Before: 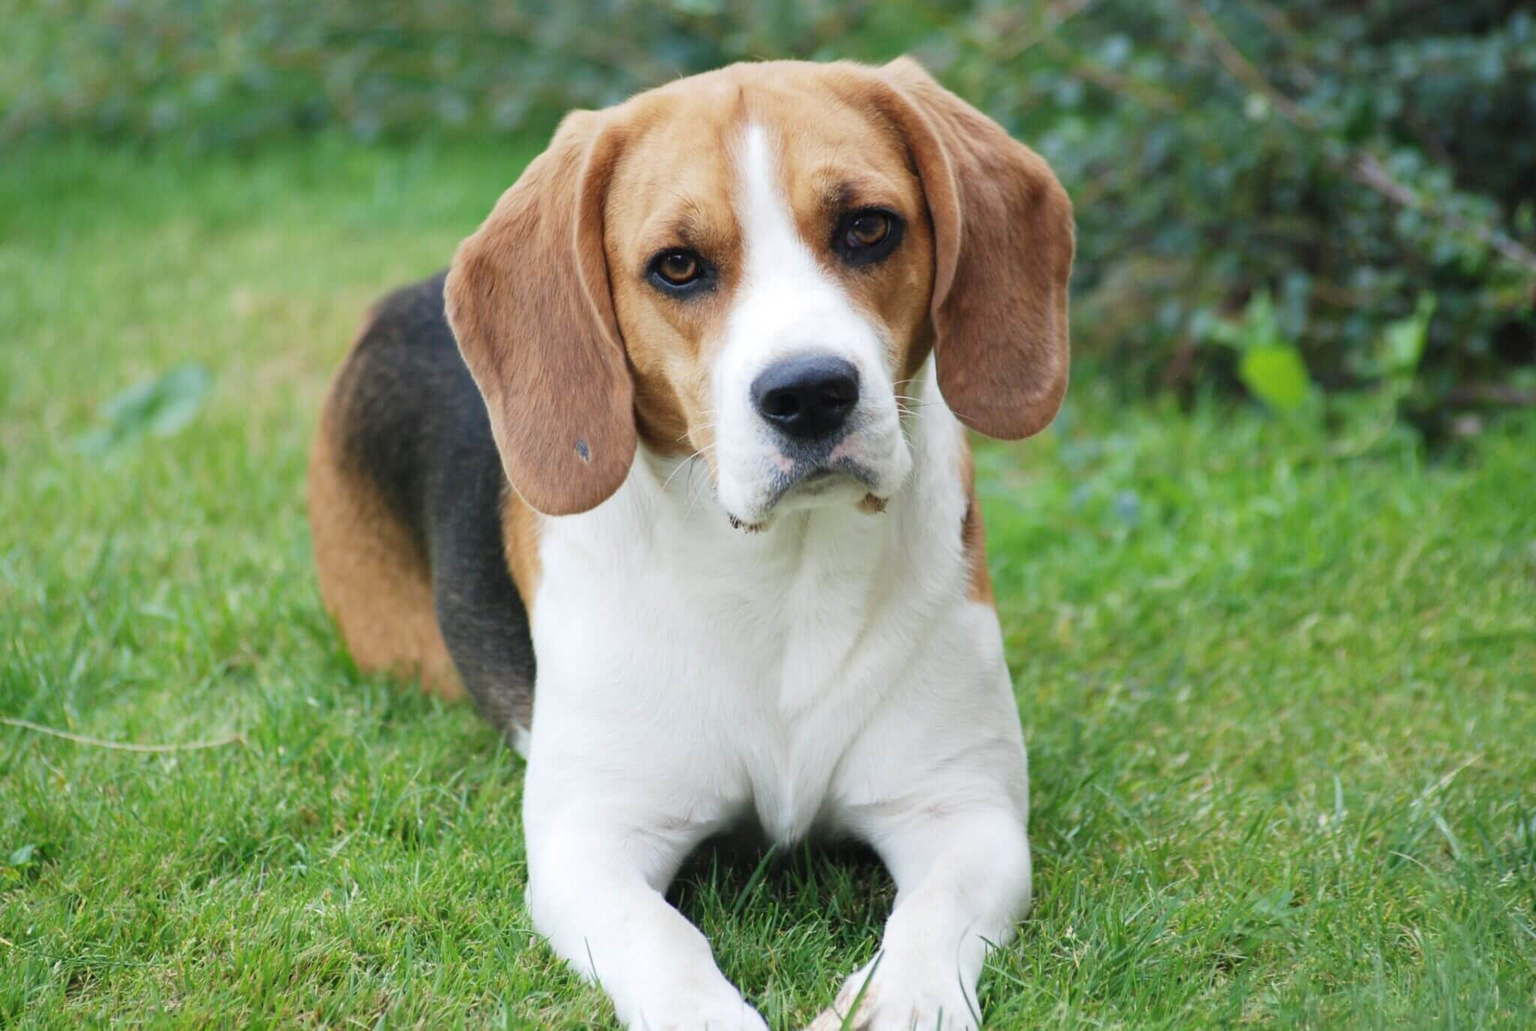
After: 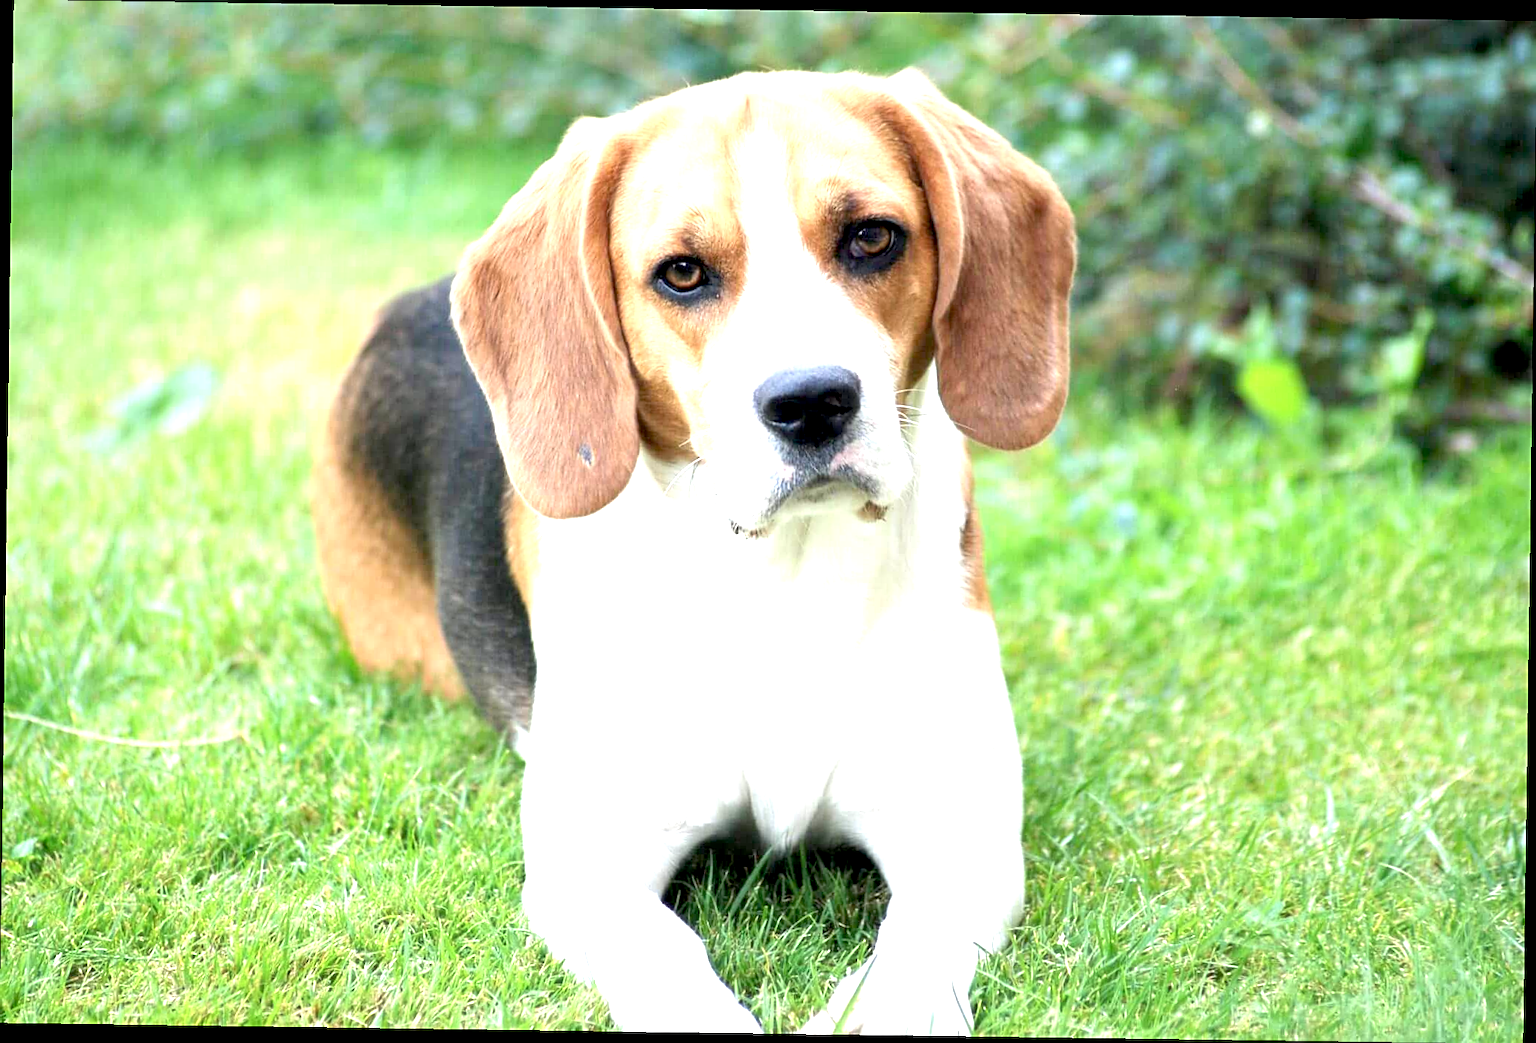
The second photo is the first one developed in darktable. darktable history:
soften: size 10%, saturation 50%, brightness 0.2 EV, mix 10%
exposure: black level correction 0.009, exposure 1.425 EV, compensate highlight preservation false
white balance: red 1, blue 1
sharpen: on, module defaults
rotate and perspective: rotation 0.8°, automatic cropping off
